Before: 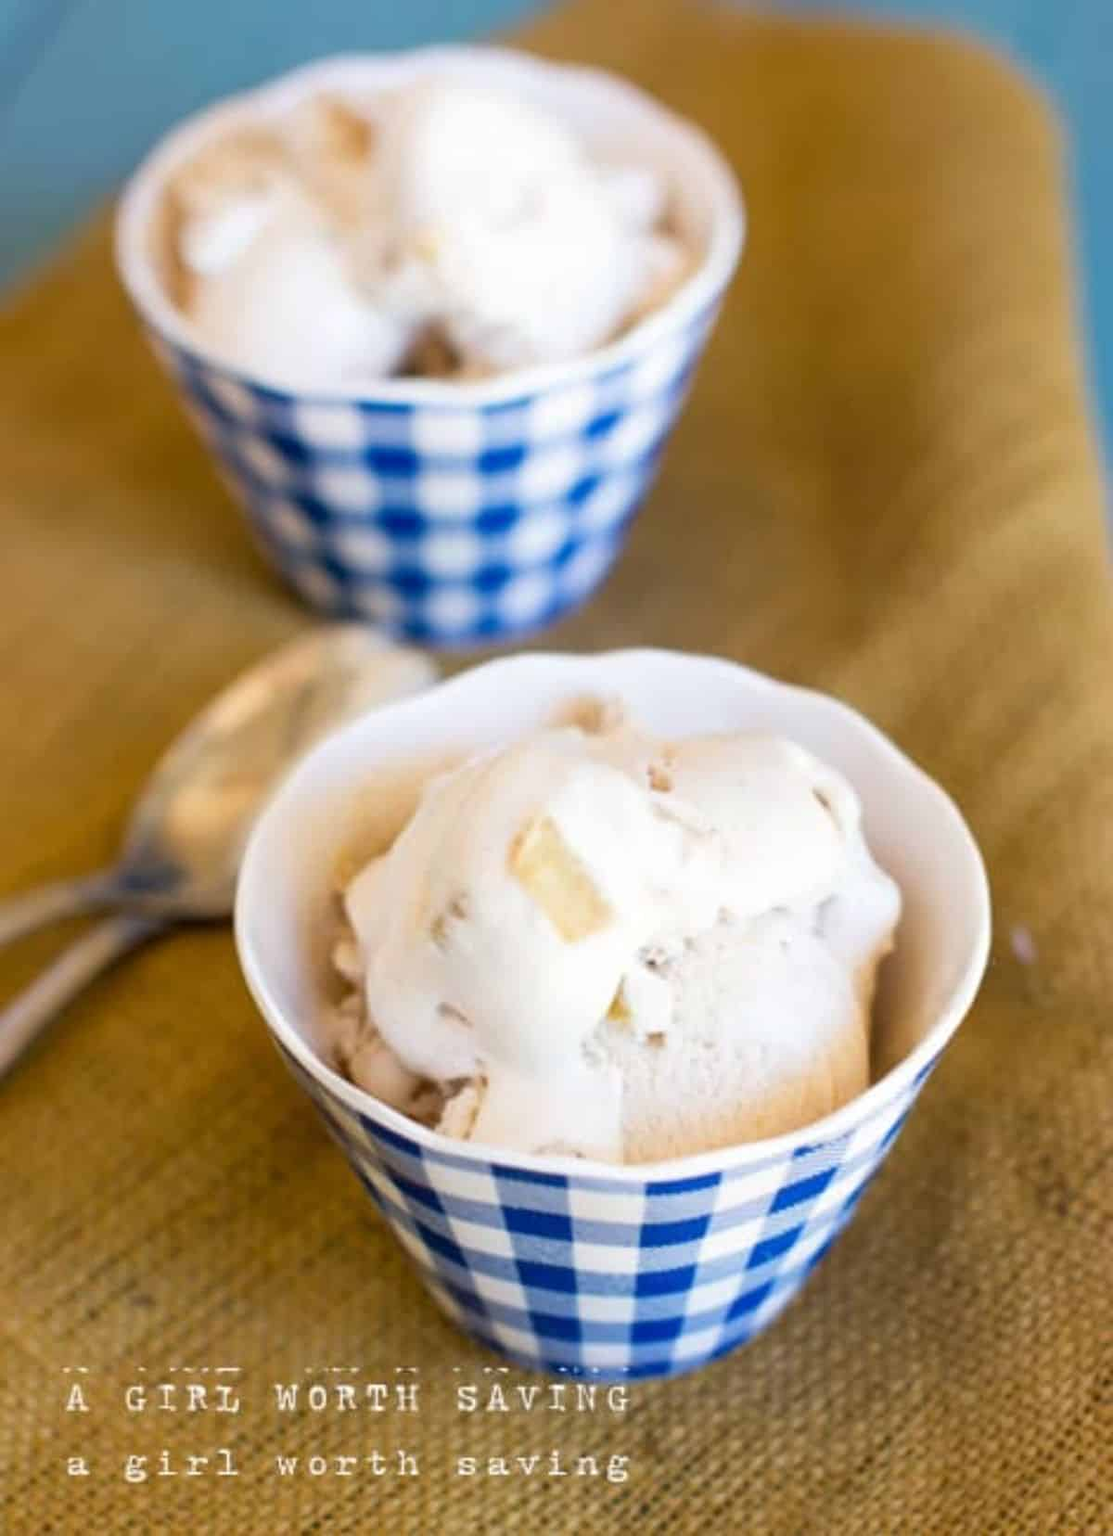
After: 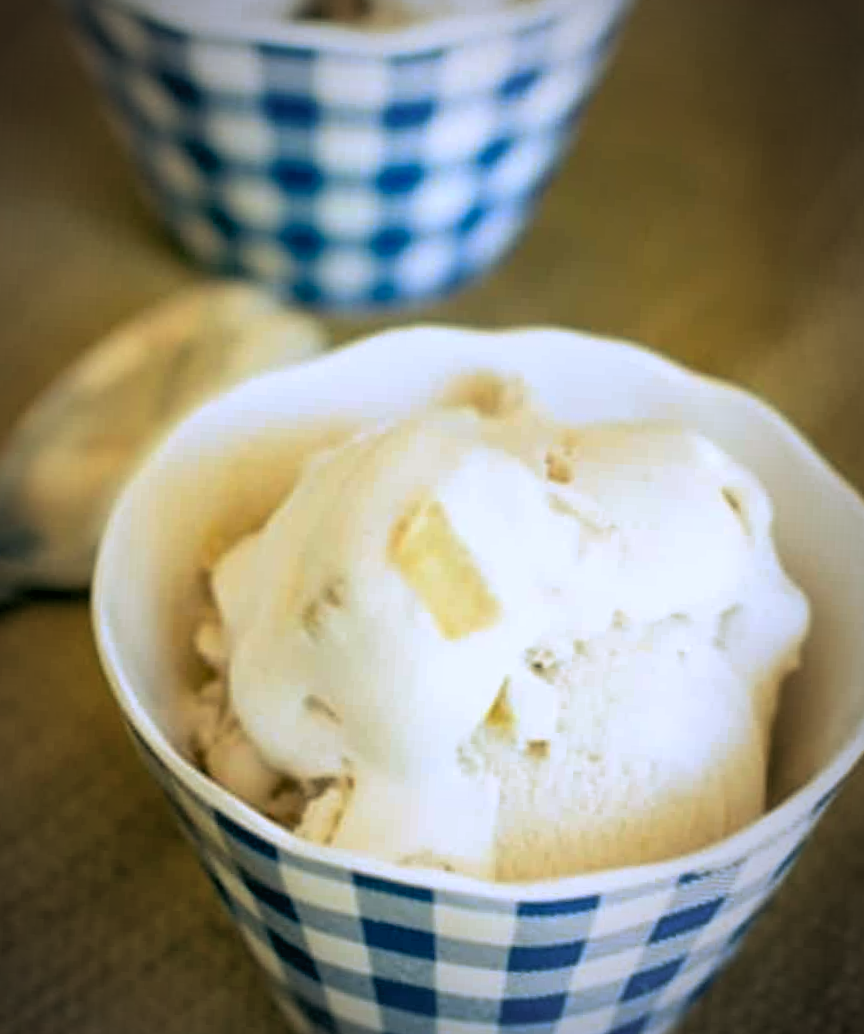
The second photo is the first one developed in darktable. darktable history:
rgb curve: curves: ch0 [(0.123, 0.061) (0.995, 0.887)]; ch1 [(0.06, 0.116) (1, 0.906)]; ch2 [(0, 0) (0.824, 0.69) (1, 1)], mode RGB, independent channels, compensate middle gray true
crop and rotate: angle -3.37°, left 9.79%, top 20.73%, right 12.42%, bottom 11.82%
vignetting: fall-off start 67.5%, fall-off radius 67.23%, brightness -0.813, automatic ratio true
rgb levels: levels [[0.01, 0.419, 0.839], [0, 0.5, 1], [0, 0.5, 1]]
